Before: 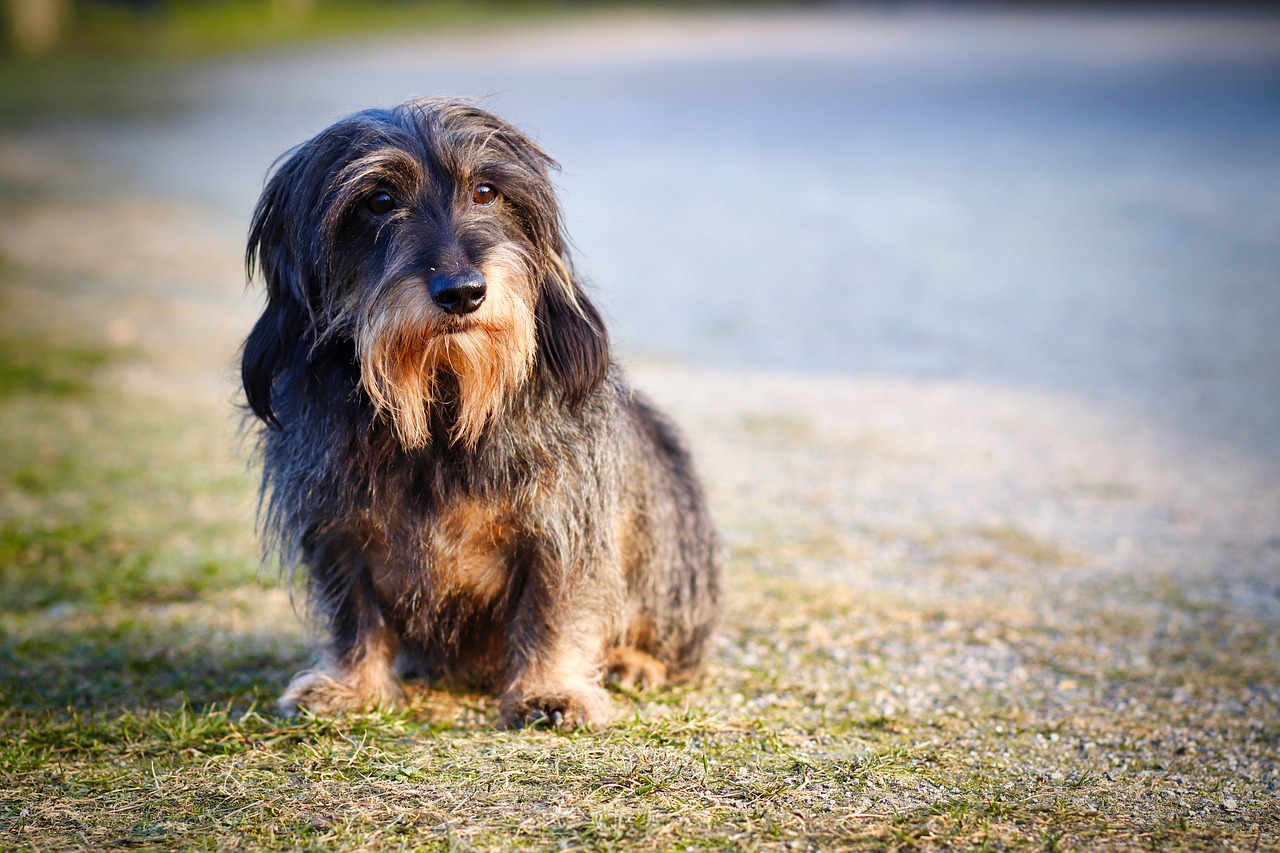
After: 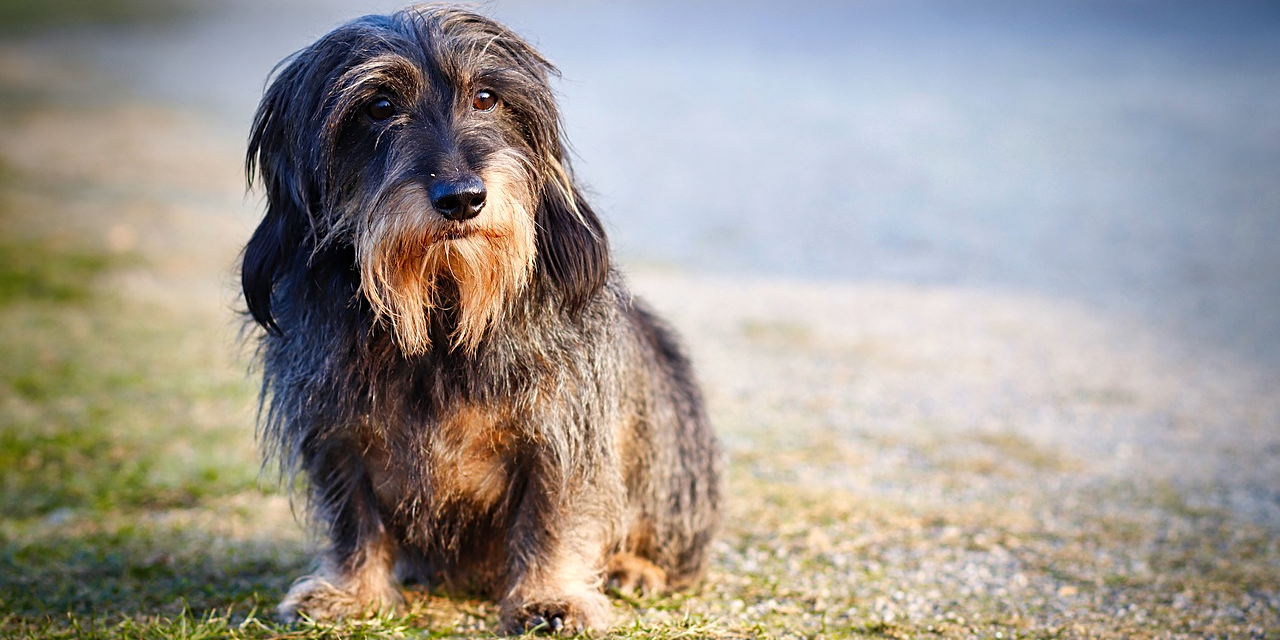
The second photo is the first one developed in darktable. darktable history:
tone equalizer: mask exposure compensation -0.504 EV
crop: top 11.036%, bottom 13.882%
sharpen: radius 2.483, amount 0.324
